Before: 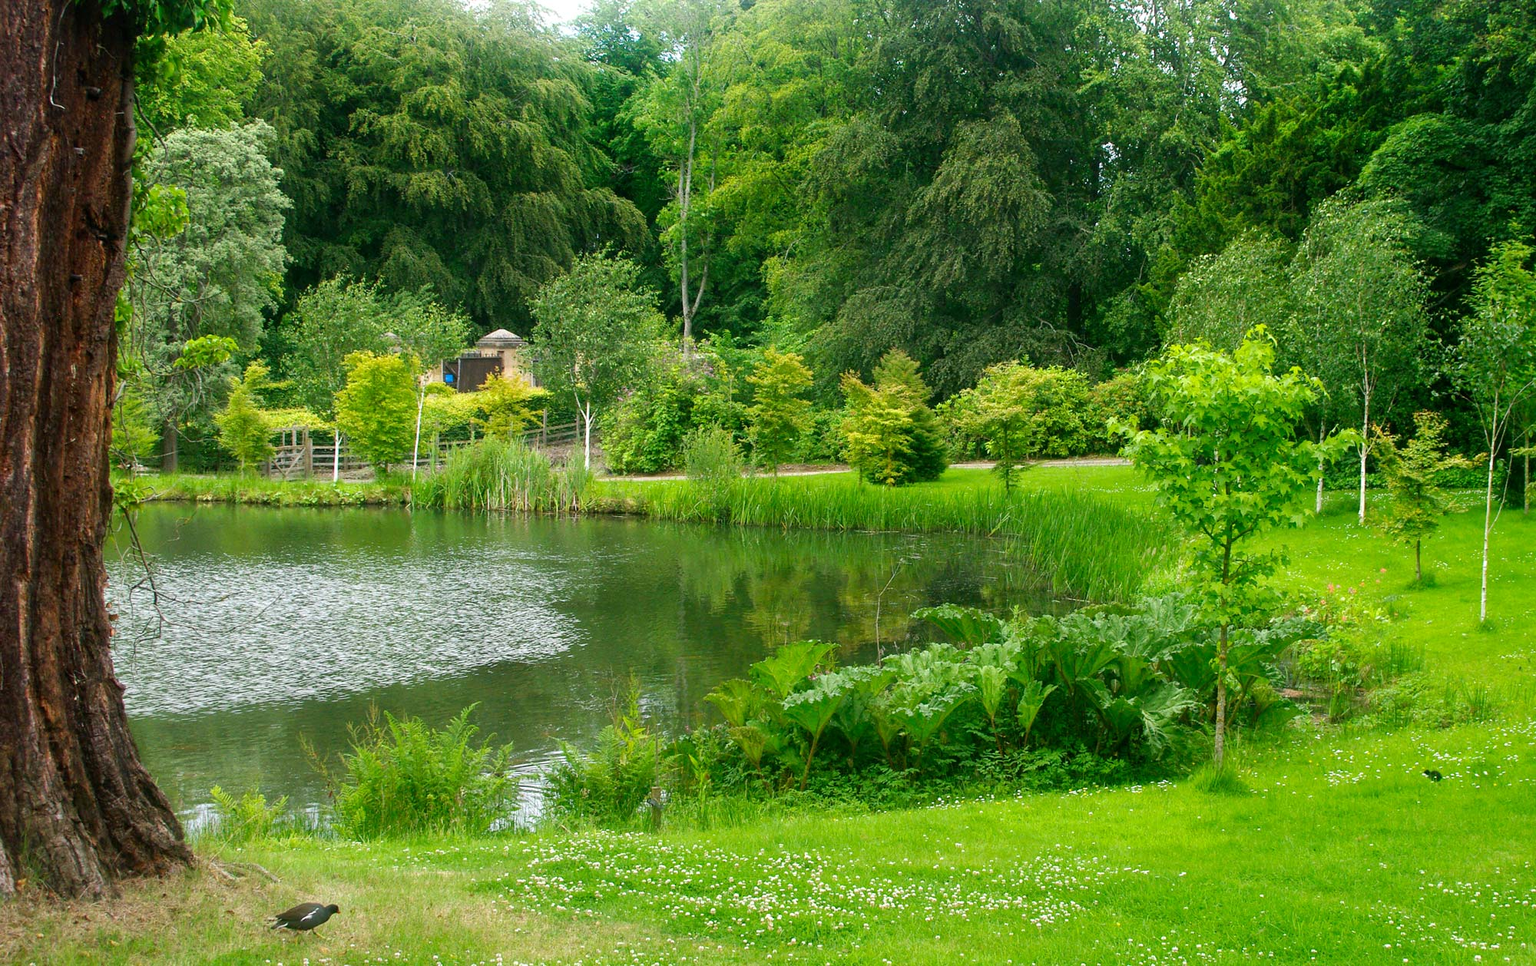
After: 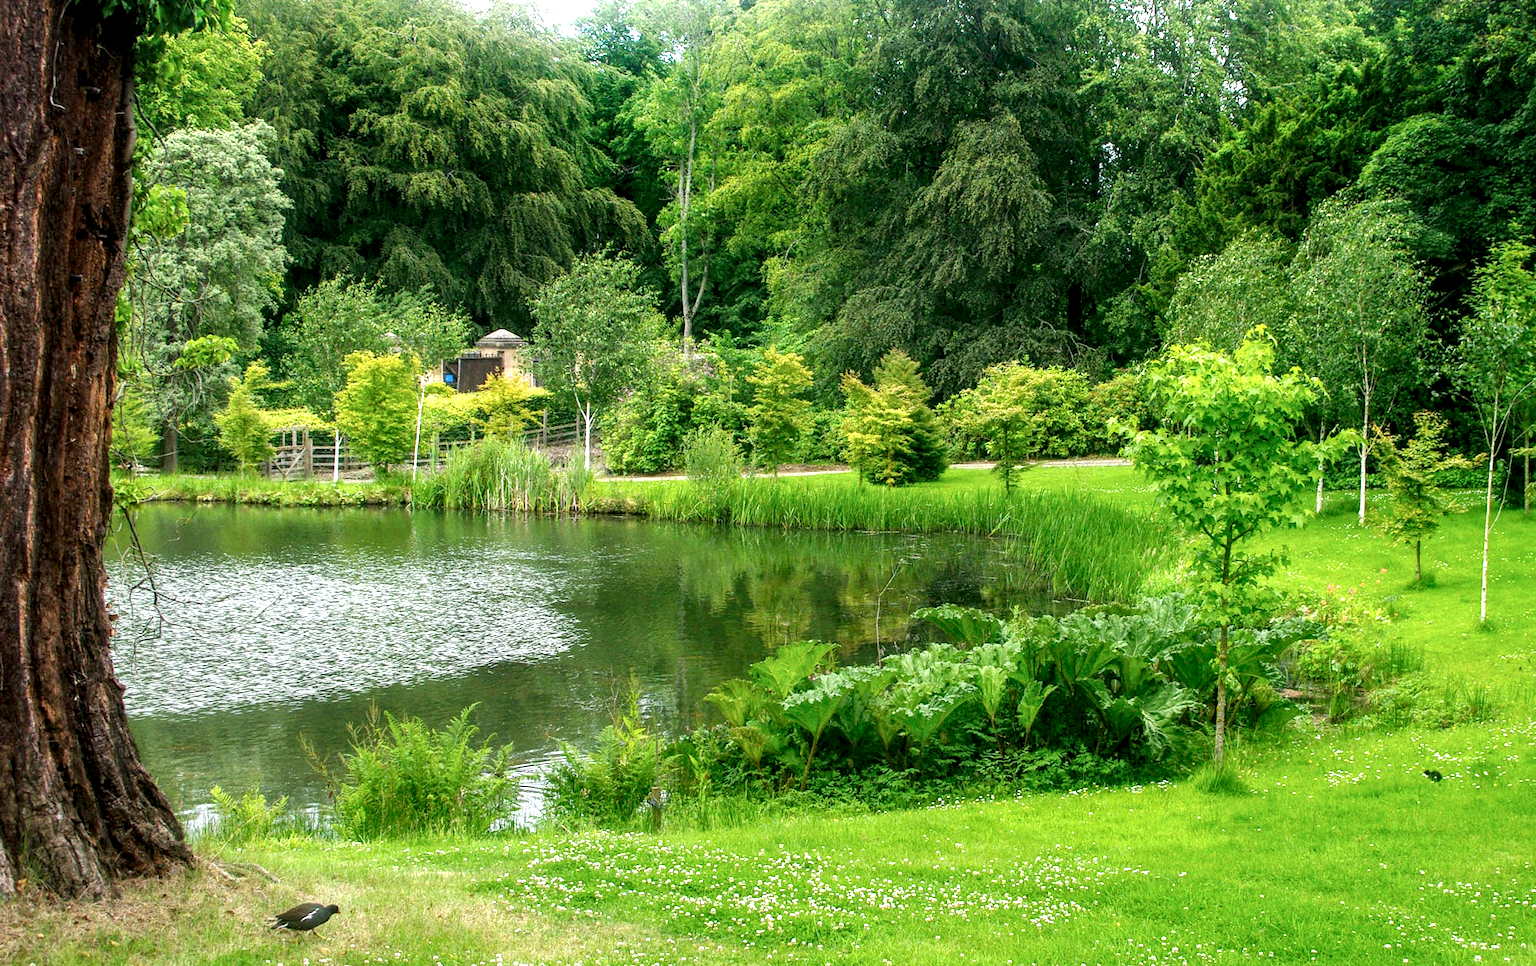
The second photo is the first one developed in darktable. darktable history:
local contrast: highlights 43%, shadows 62%, detail 138%, midtone range 0.515
tone equalizer: -8 EV -0.419 EV, -7 EV -0.4 EV, -6 EV -0.298 EV, -5 EV -0.216 EV, -3 EV 0.214 EV, -2 EV 0.358 EV, -1 EV 0.366 EV, +0 EV 0.442 EV
contrast brightness saturation: saturation -0.061
